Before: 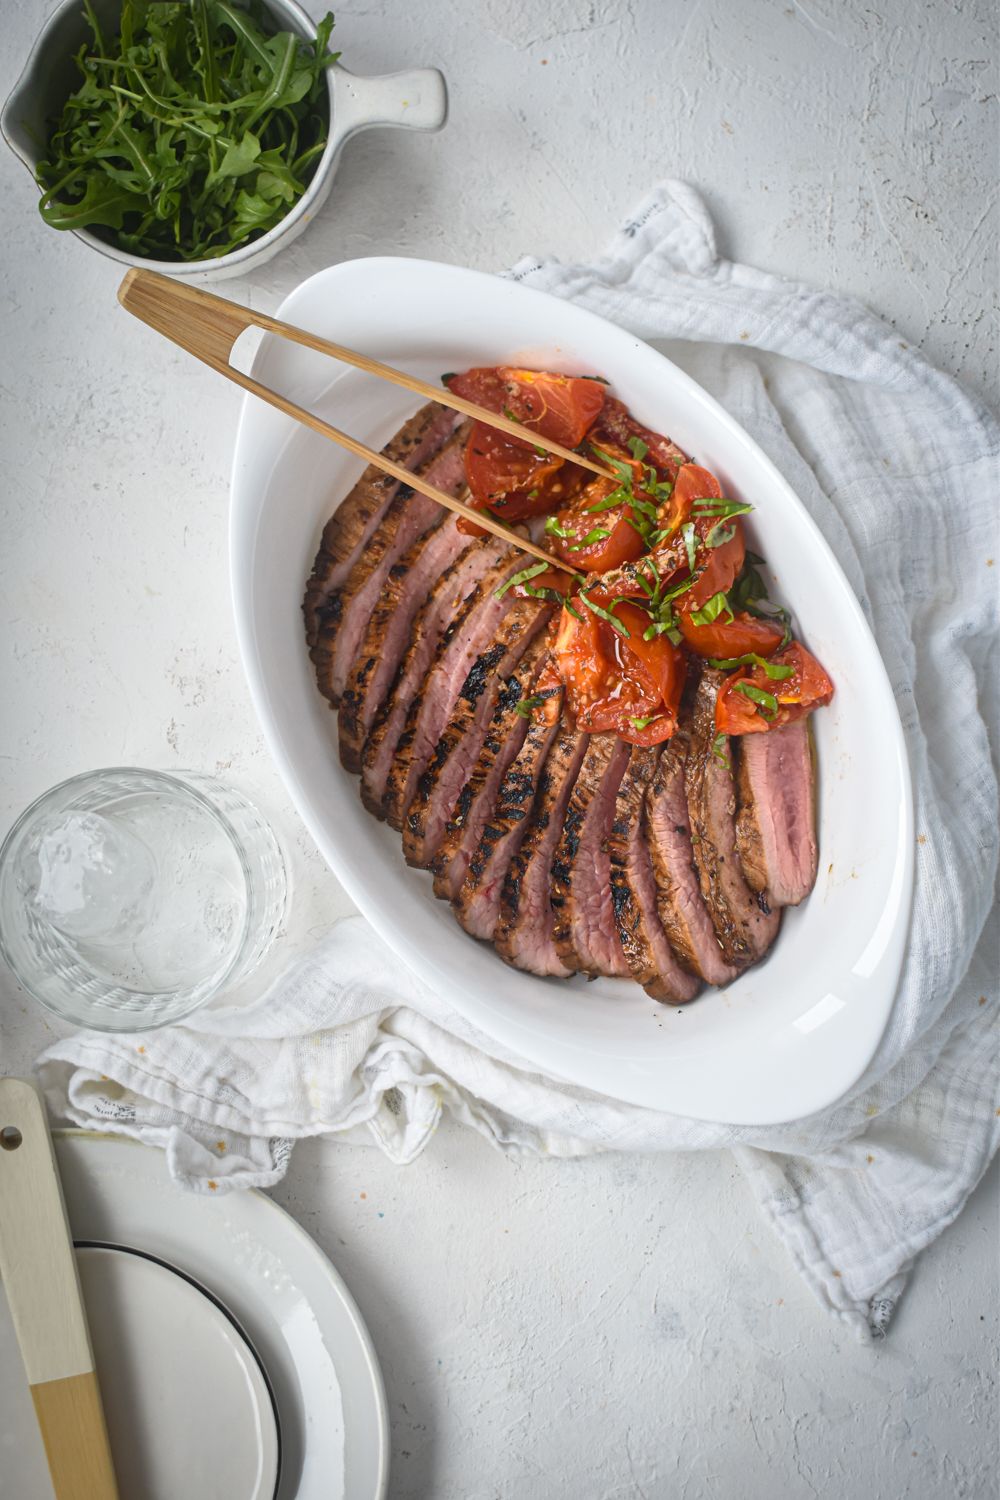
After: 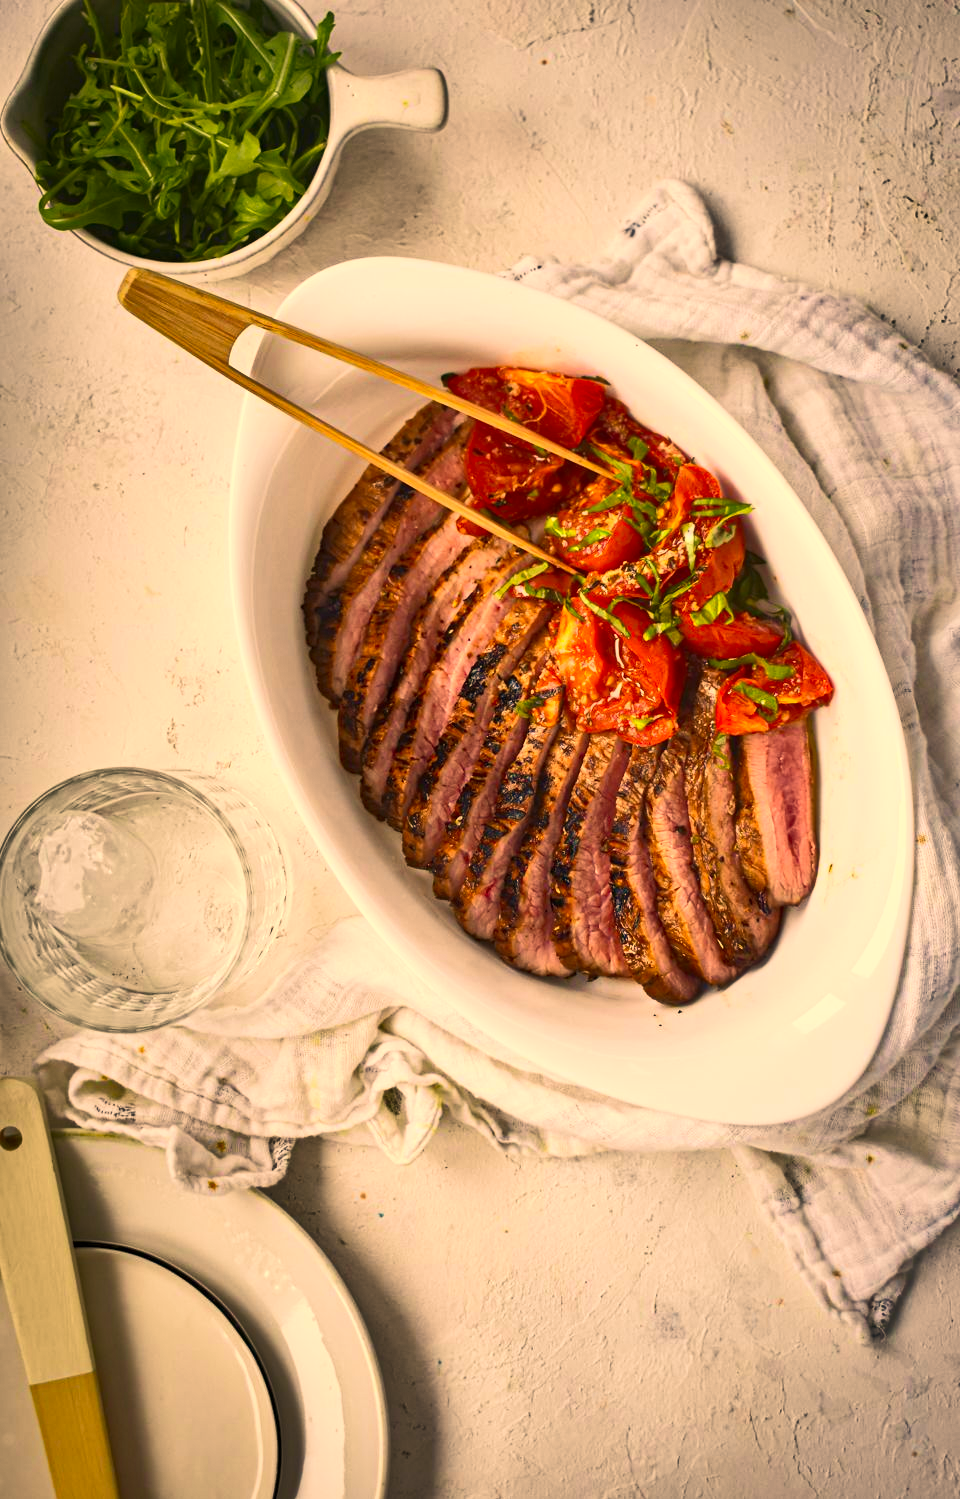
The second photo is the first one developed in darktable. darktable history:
shadows and highlights: radius 117.08, shadows 42.47, highlights -61.79, soften with gaussian
contrast brightness saturation: contrast 0.23, brightness 0.105, saturation 0.293
velvia: on, module defaults
crop: right 3.958%, bottom 0.047%
exposure: exposure 0.078 EV, compensate exposure bias true, compensate highlight preservation false
color correction: highlights a* 14.81, highlights b* 31.77
haze removal: strength 0.245, distance 0.249, compatibility mode true, adaptive false
